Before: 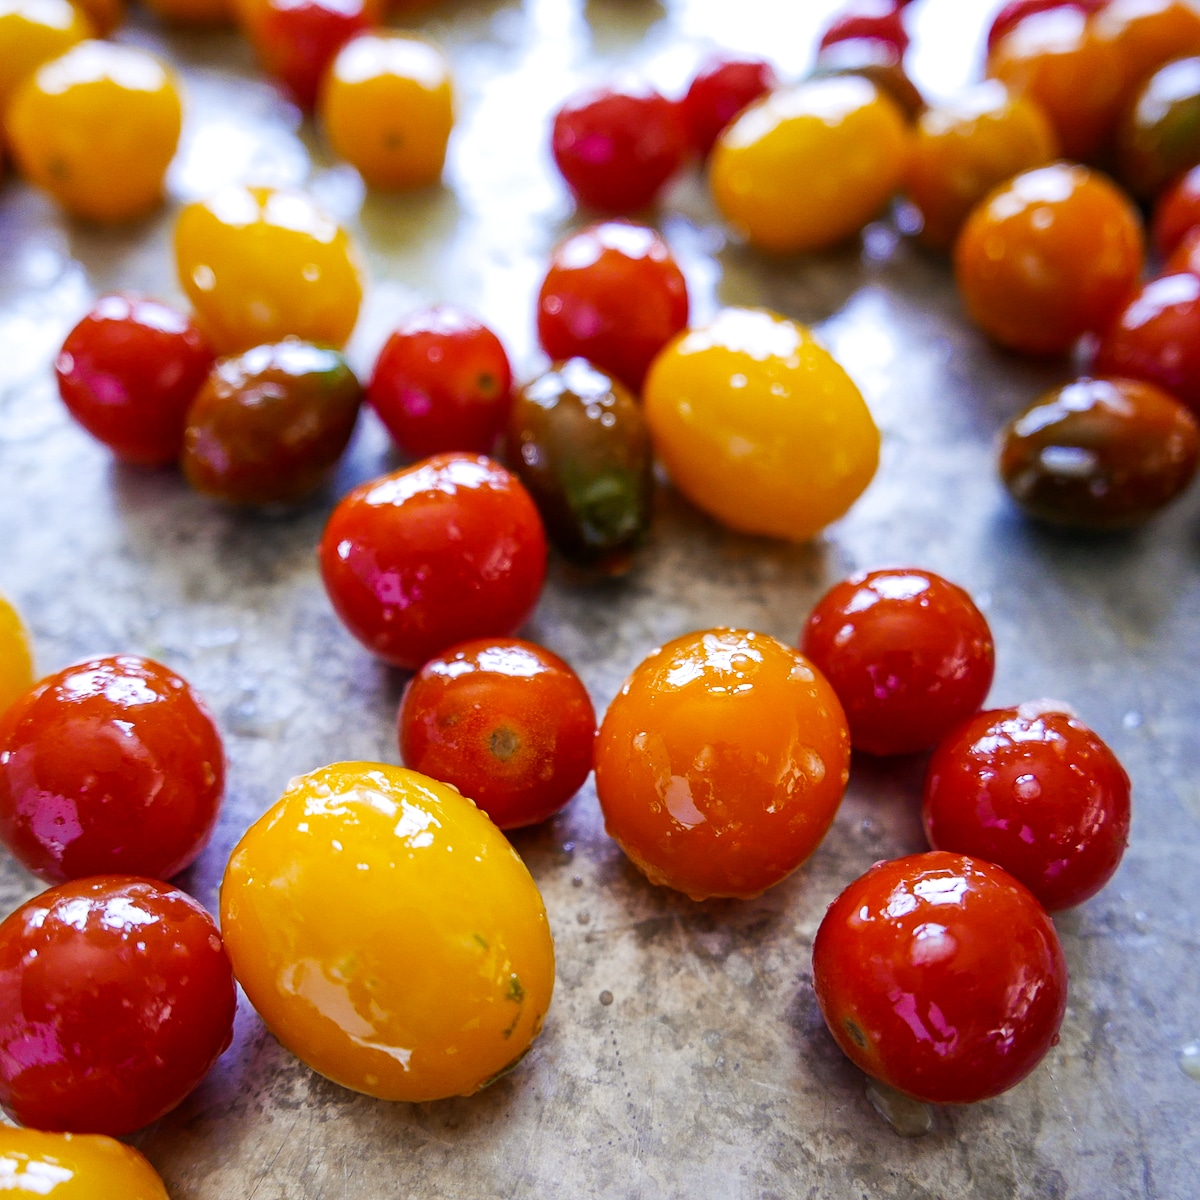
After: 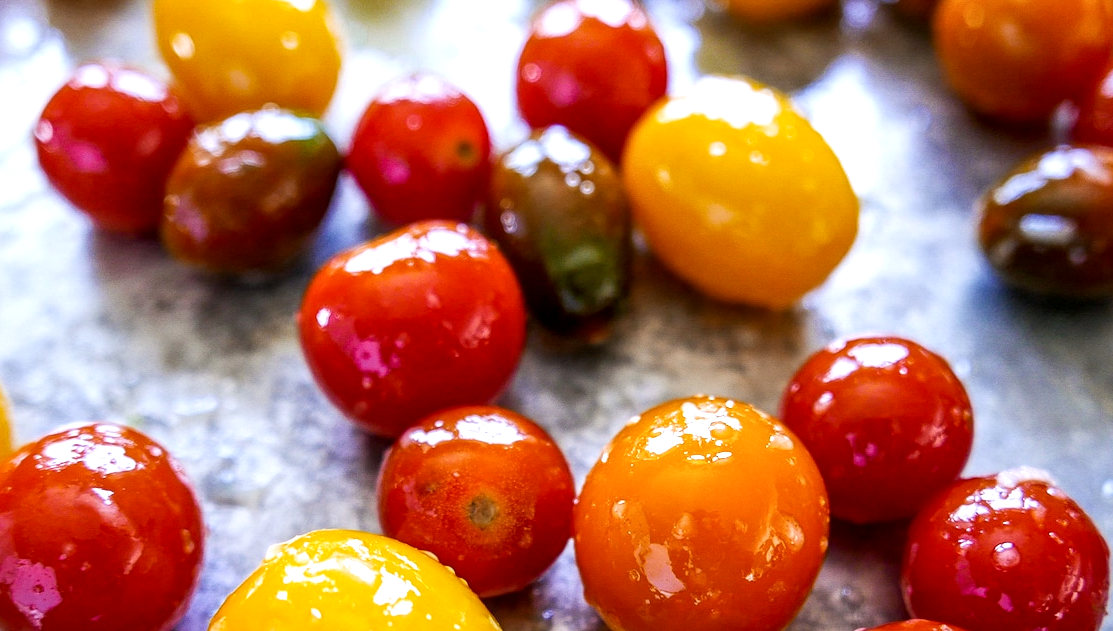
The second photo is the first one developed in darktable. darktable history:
local contrast: on, module defaults
crop: left 1.764%, top 19.357%, right 5.407%, bottom 28.001%
exposure: black level correction 0.002, exposure 0.296 EV, compensate exposure bias true, compensate highlight preservation false
